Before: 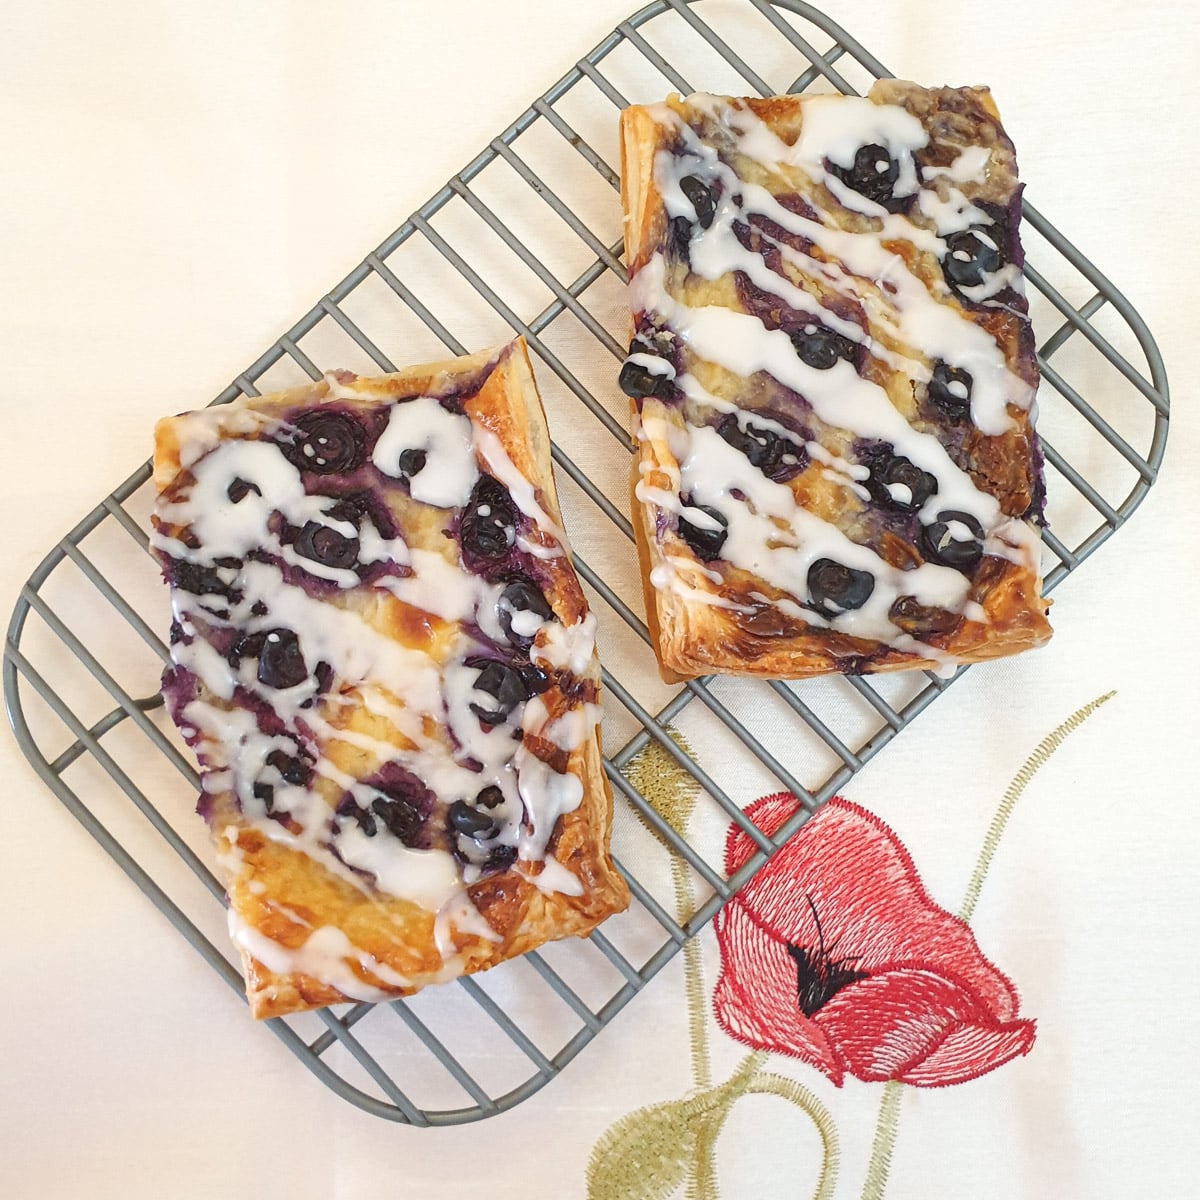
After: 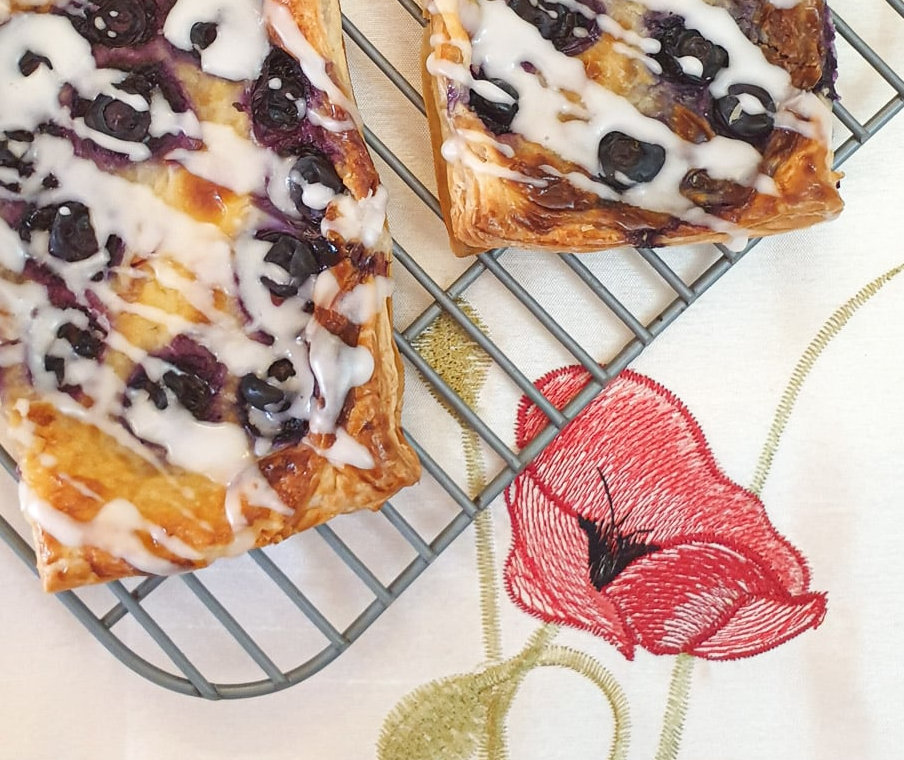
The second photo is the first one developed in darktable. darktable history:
crop and rotate: left 17.453%, top 35.645%, right 7.153%, bottom 0.952%
